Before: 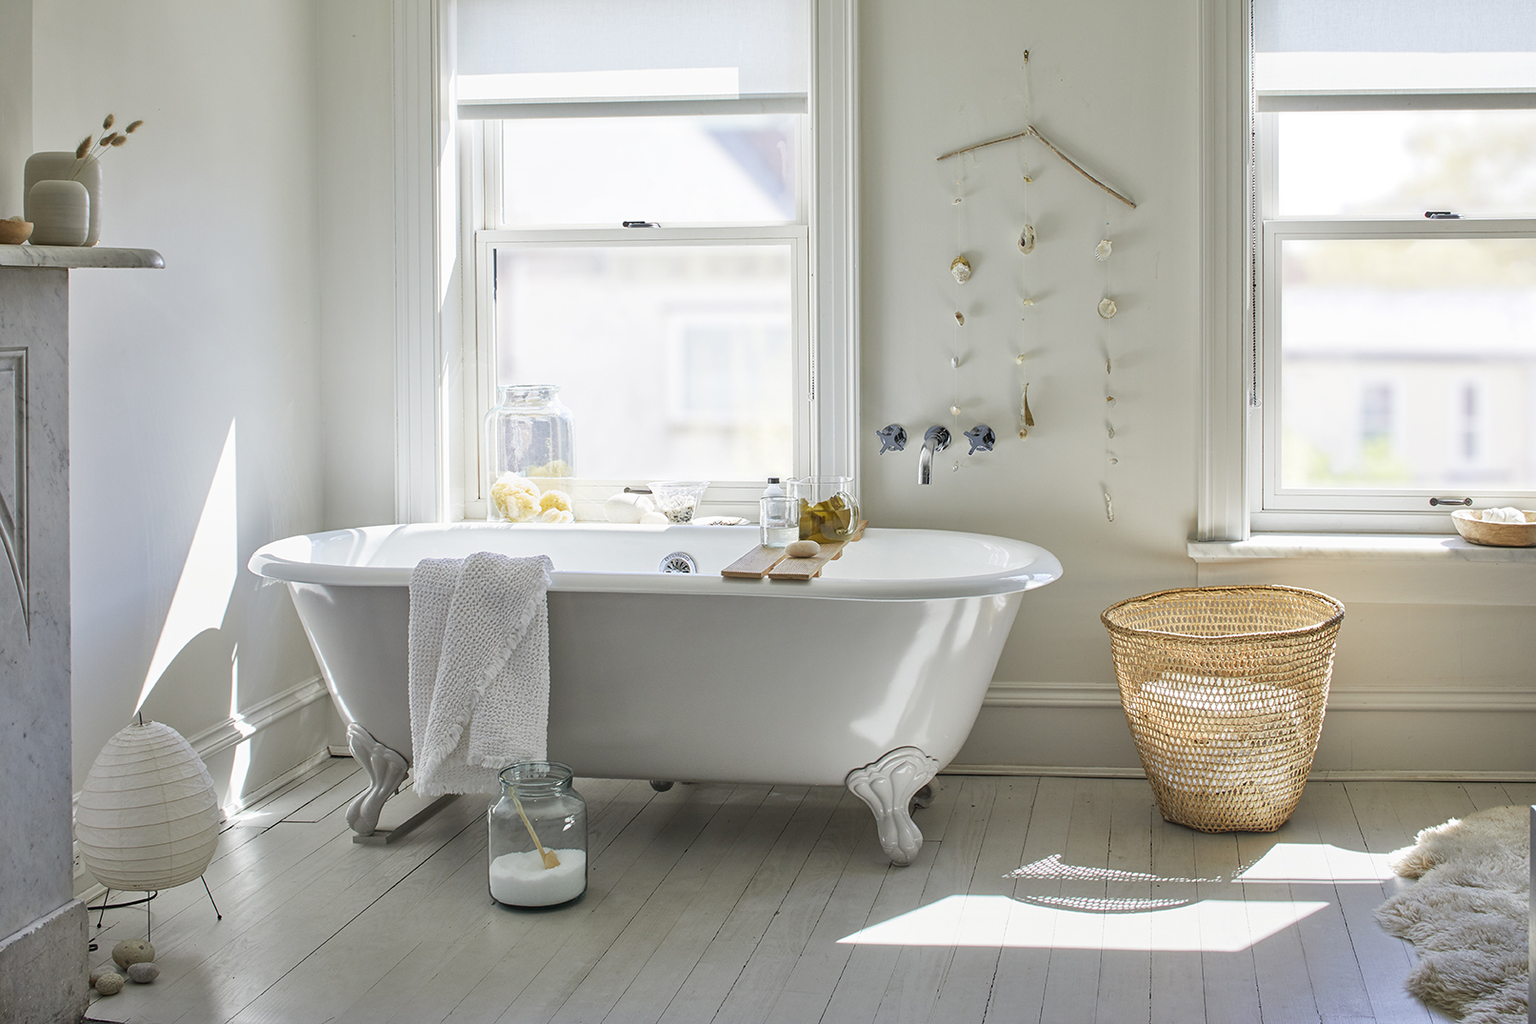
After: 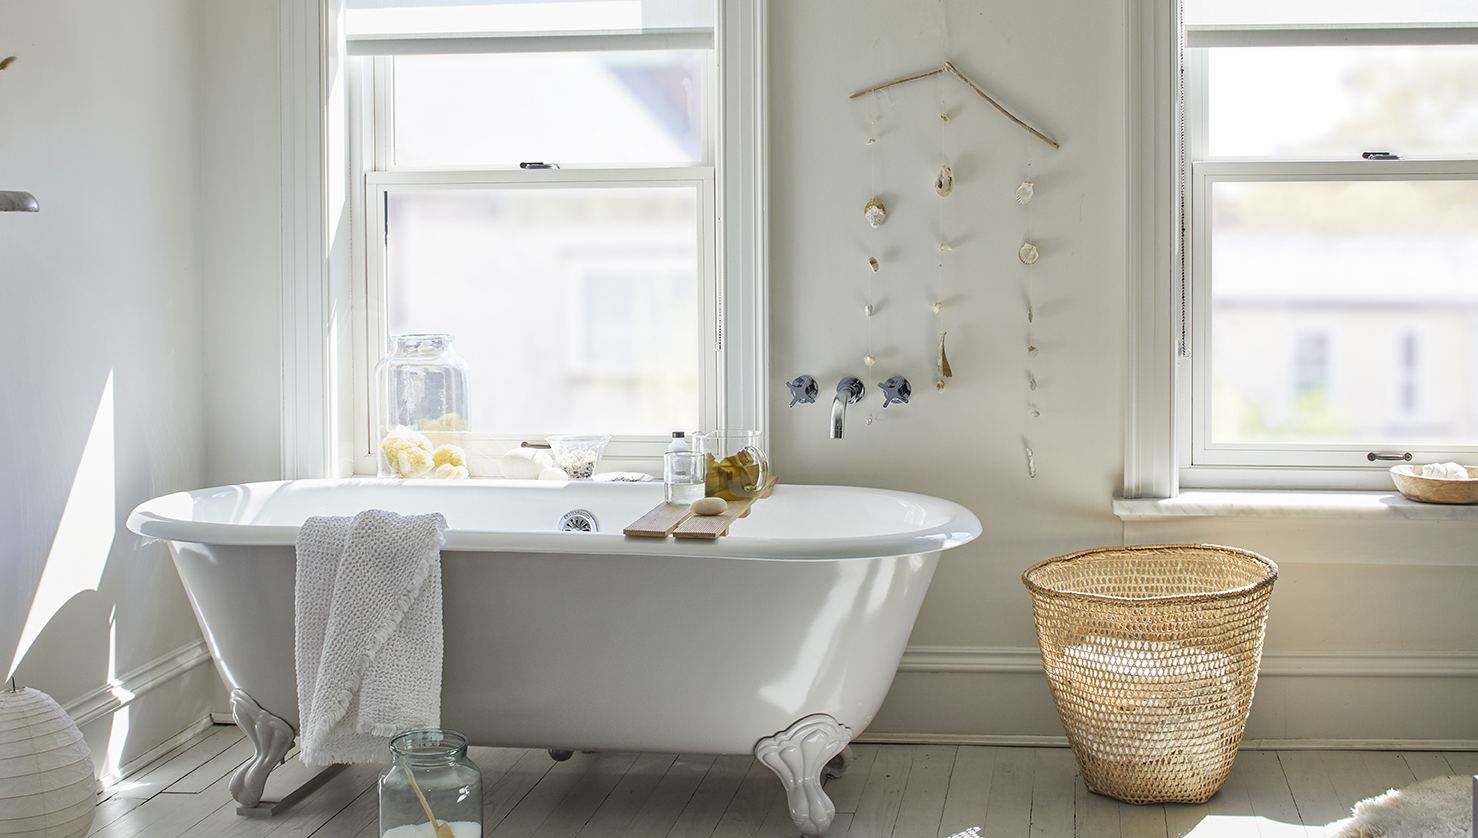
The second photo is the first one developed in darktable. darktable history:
crop: left 8.36%, top 6.58%, bottom 15.385%
